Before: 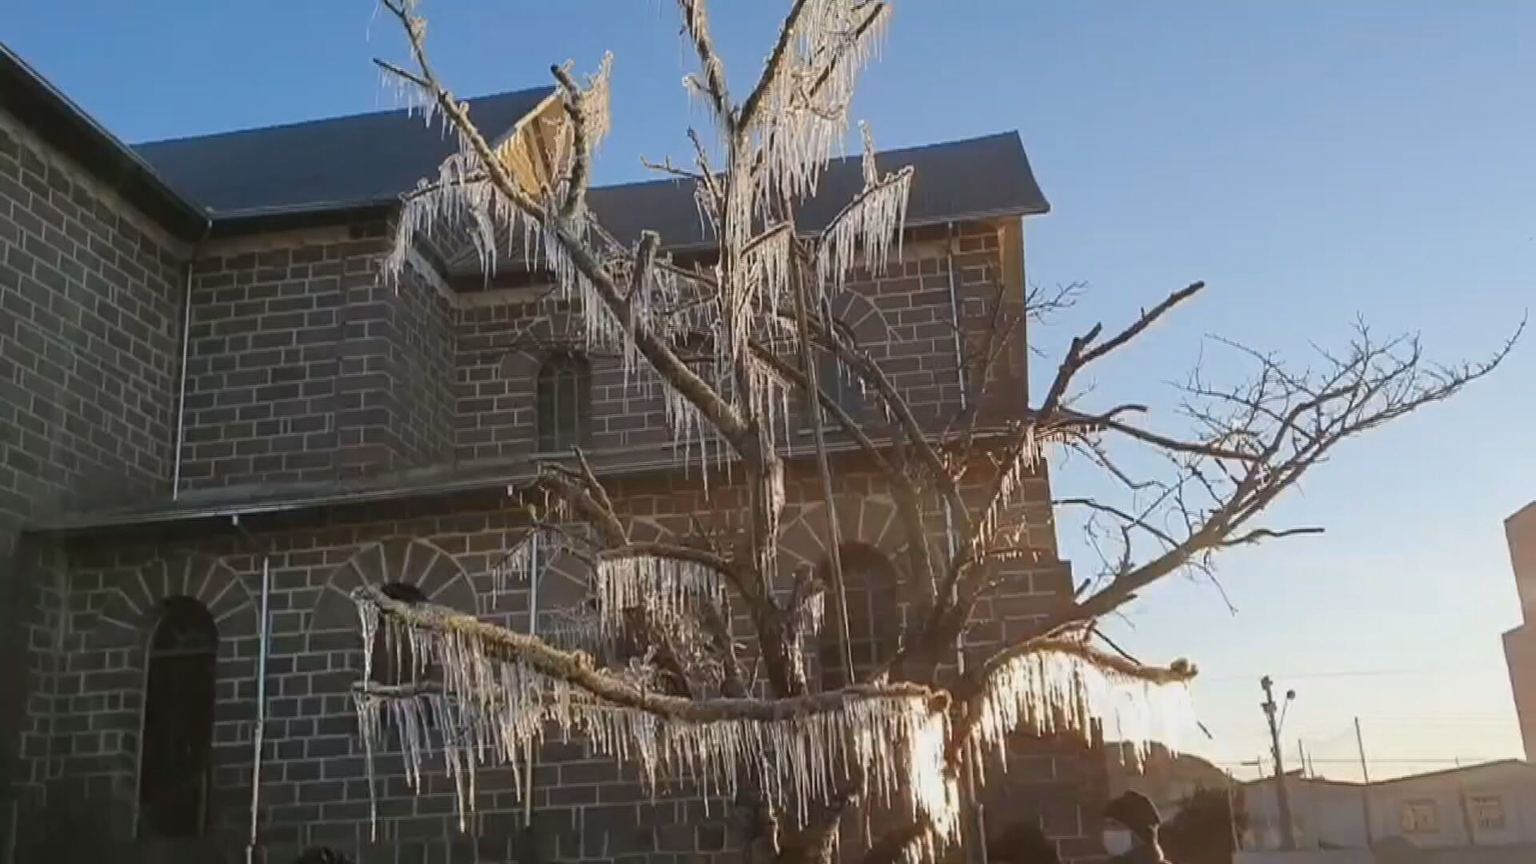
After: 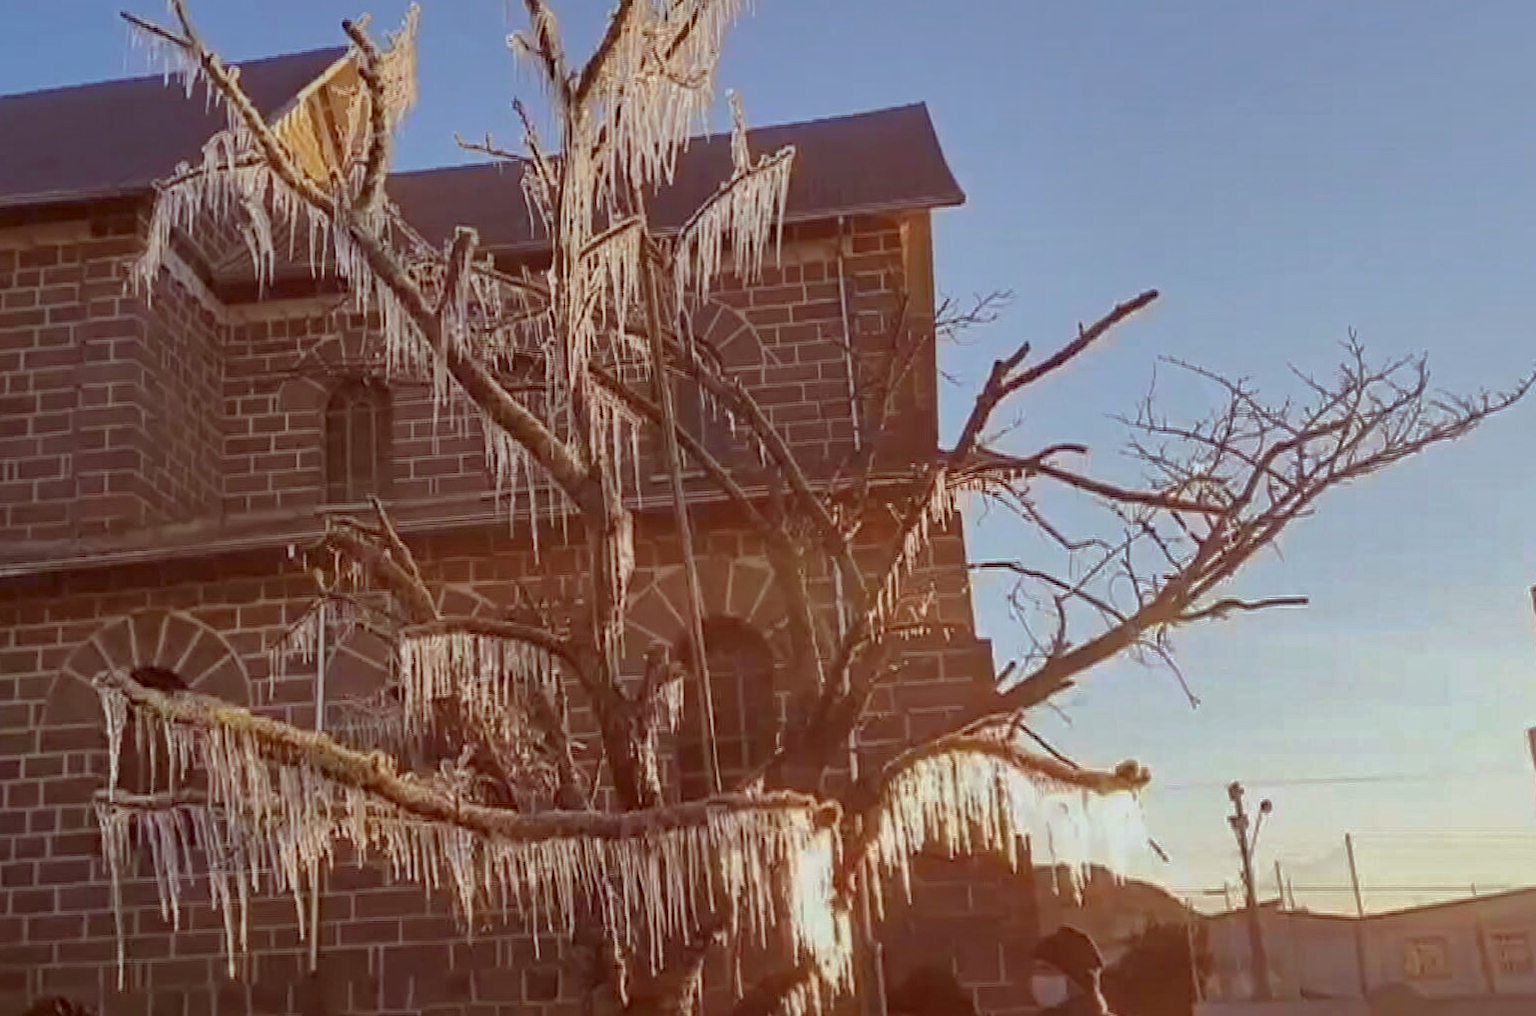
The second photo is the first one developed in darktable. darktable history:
crop and rotate: left 18.043%, top 5.723%, right 1.845%
shadows and highlights: shadows 39.67, highlights -59.97
haze removal: compatibility mode true, adaptive false
color correction: highlights a* -7.1, highlights b* -0.185, shadows a* 20.82, shadows b* 12.08
